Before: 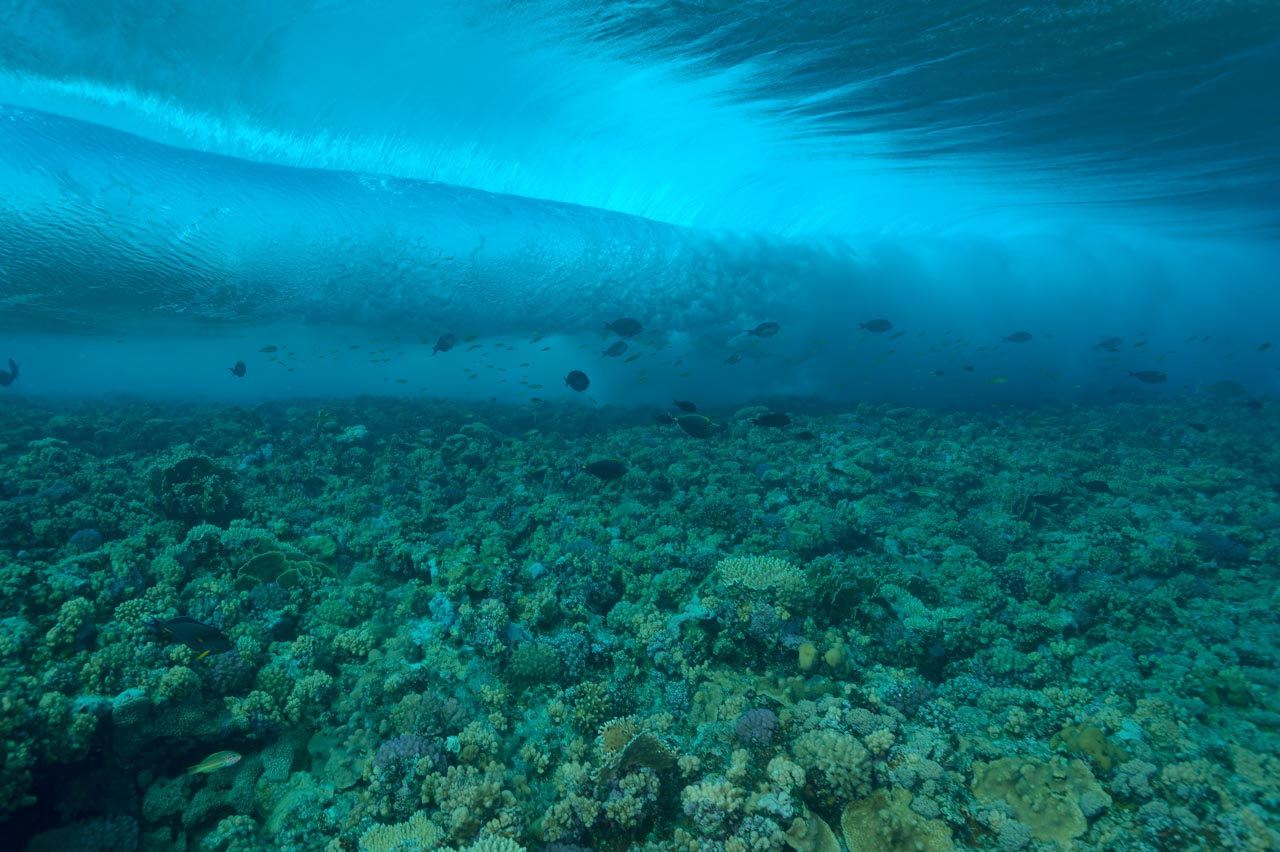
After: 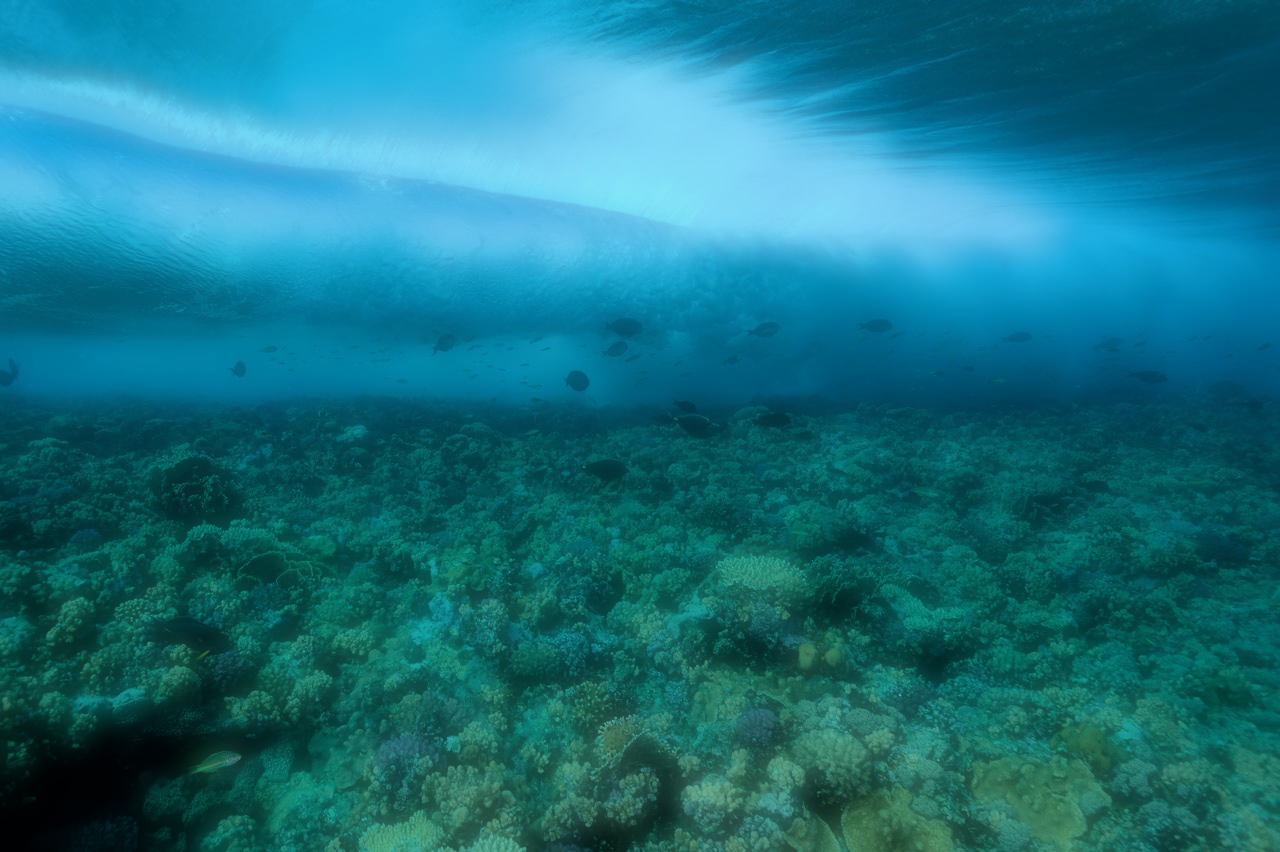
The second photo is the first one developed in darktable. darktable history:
soften: on, module defaults
filmic rgb: black relative exposure -5 EV, white relative exposure 3.2 EV, hardness 3.42, contrast 1.2, highlights saturation mix -30%
